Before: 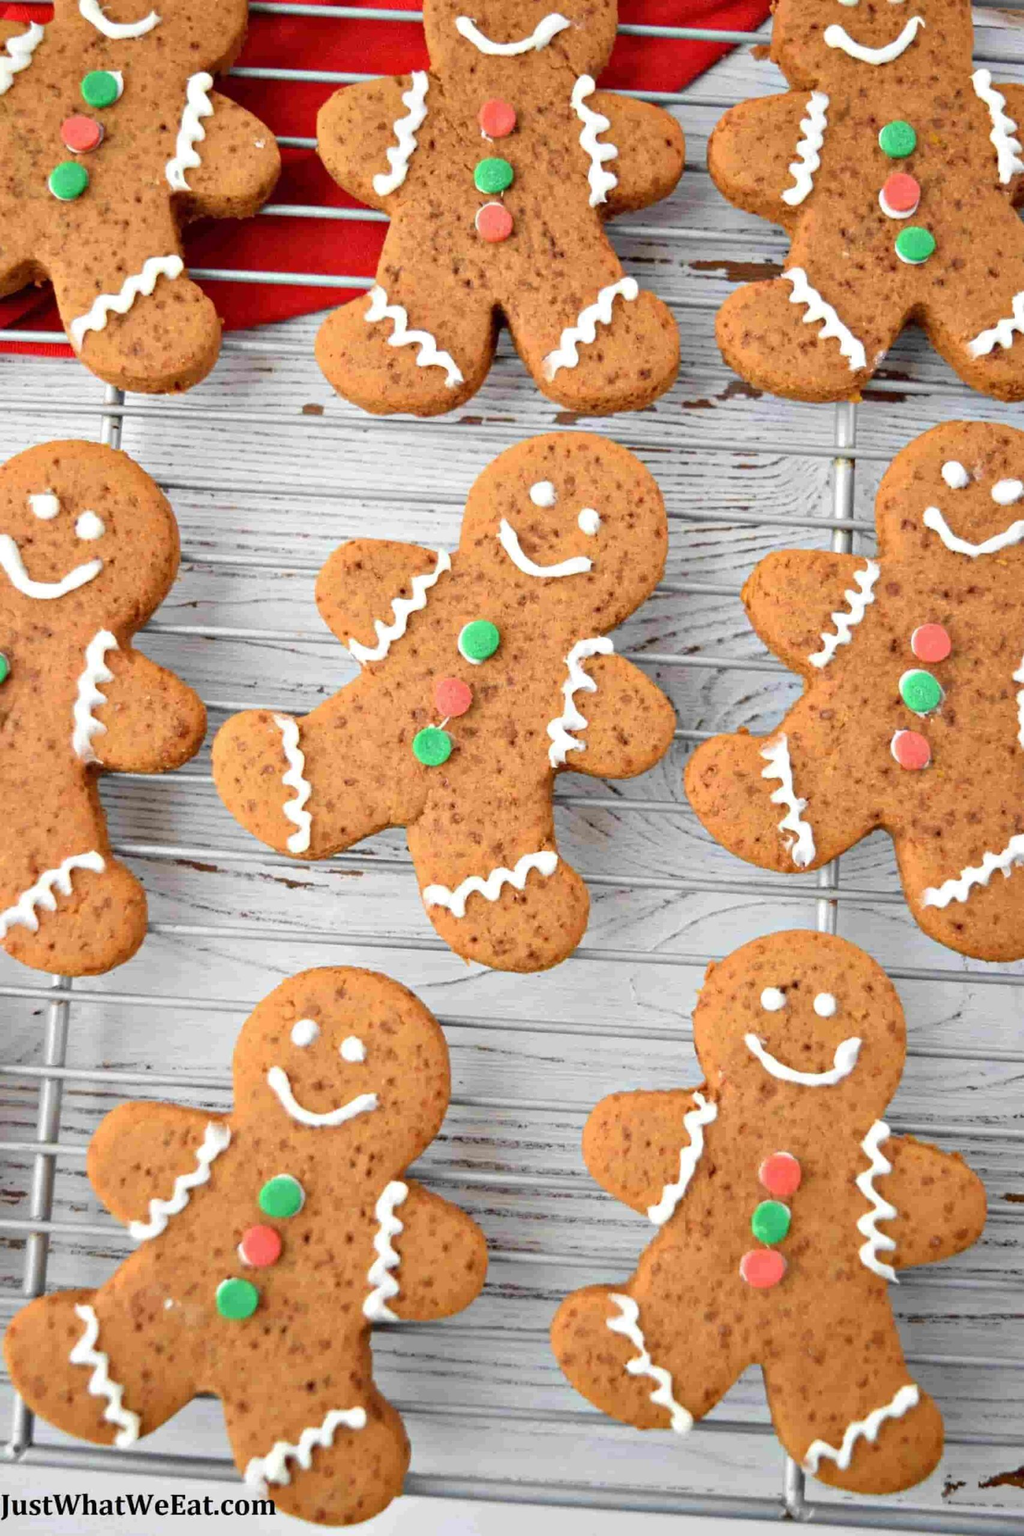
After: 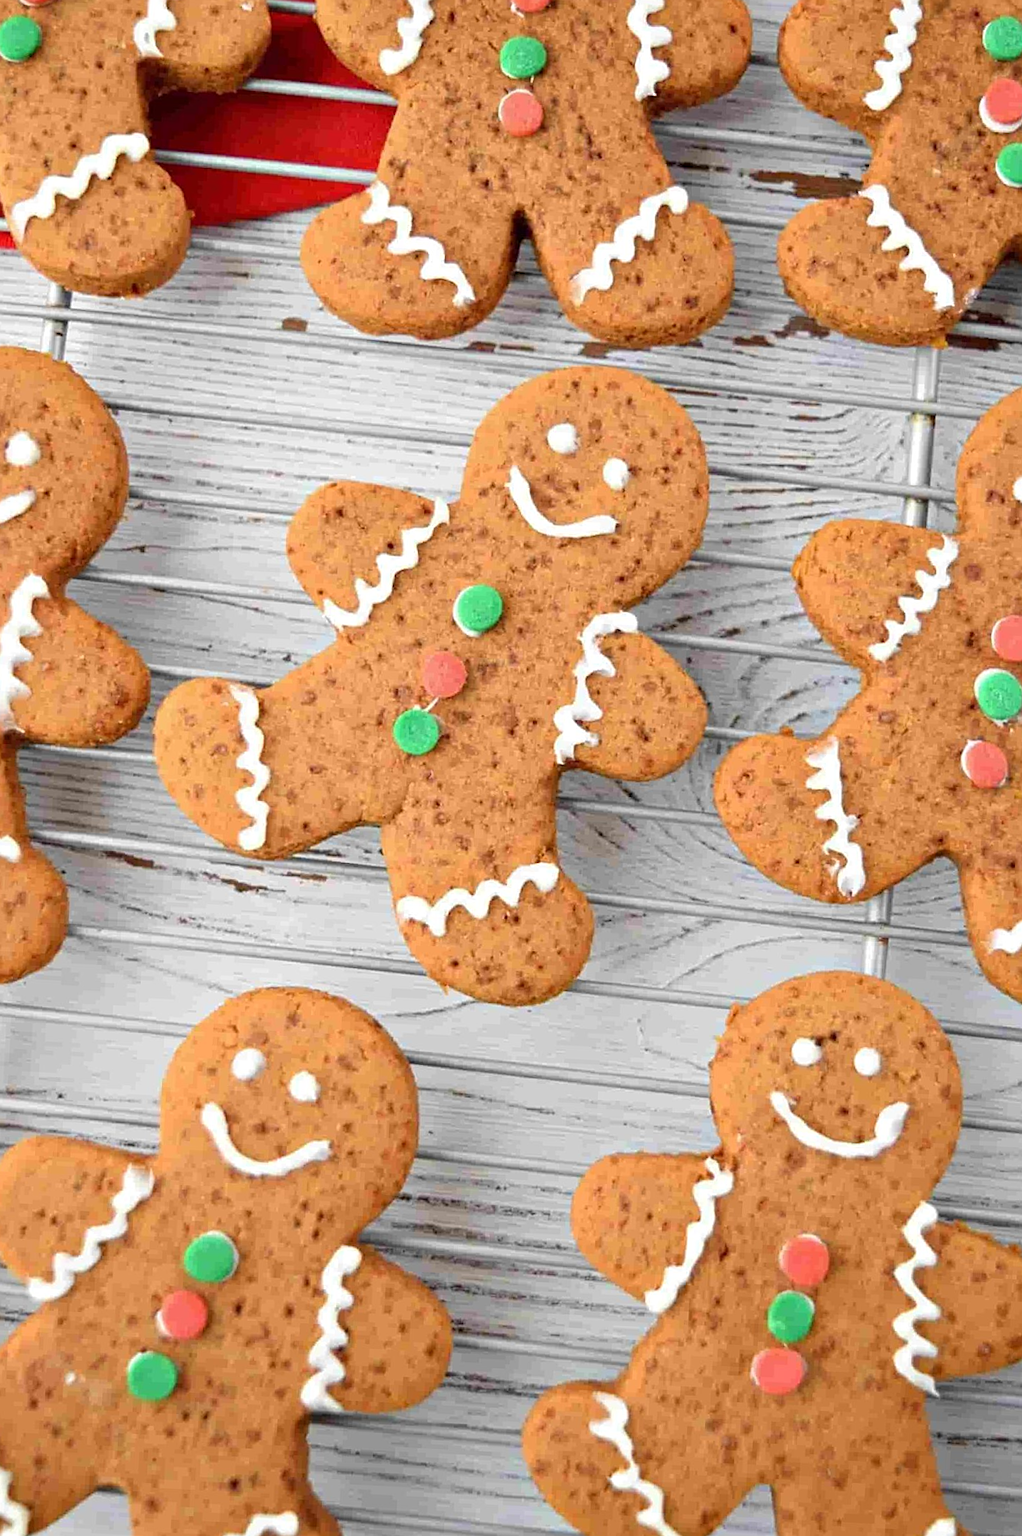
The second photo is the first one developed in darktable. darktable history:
crop and rotate: angle -2.85°, left 5.124%, top 5.229%, right 4.749%, bottom 4.471%
sharpen: on, module defaults
